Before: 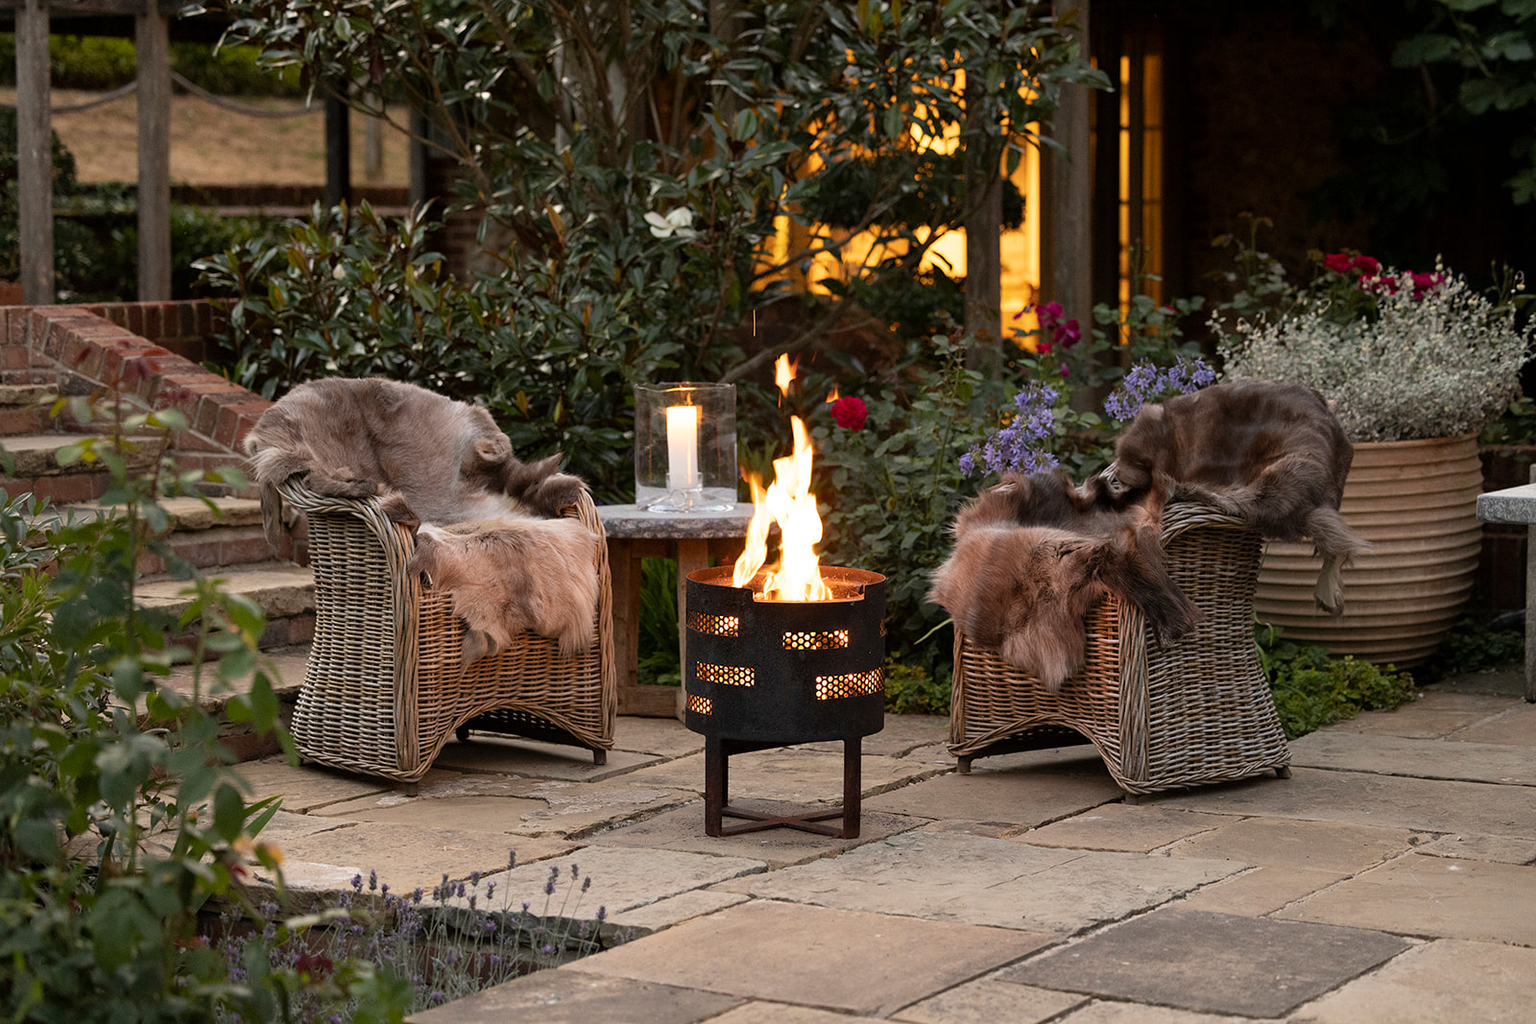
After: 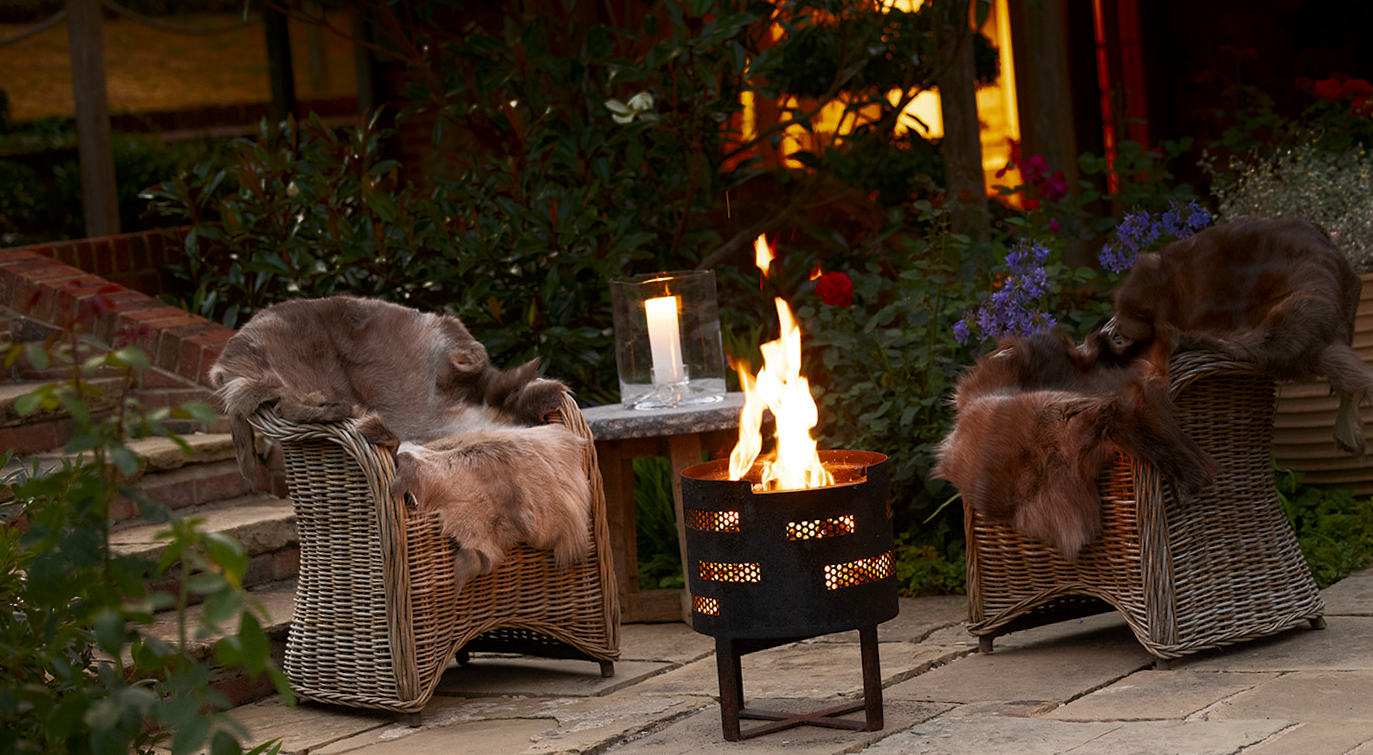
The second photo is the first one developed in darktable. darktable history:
crop: top 7.49%, right 9.717%, bottom 11.943%
shadows and highlights: shadows -88.03, highlights -35.45, shadows color adjustment 99.15%, highlights color adjustment 0%, soften with gaussian
rotate and perspective: rotation -5°, crop left 0.05, crop right 0.952, crop top 0.11, crop bottom 0.89
